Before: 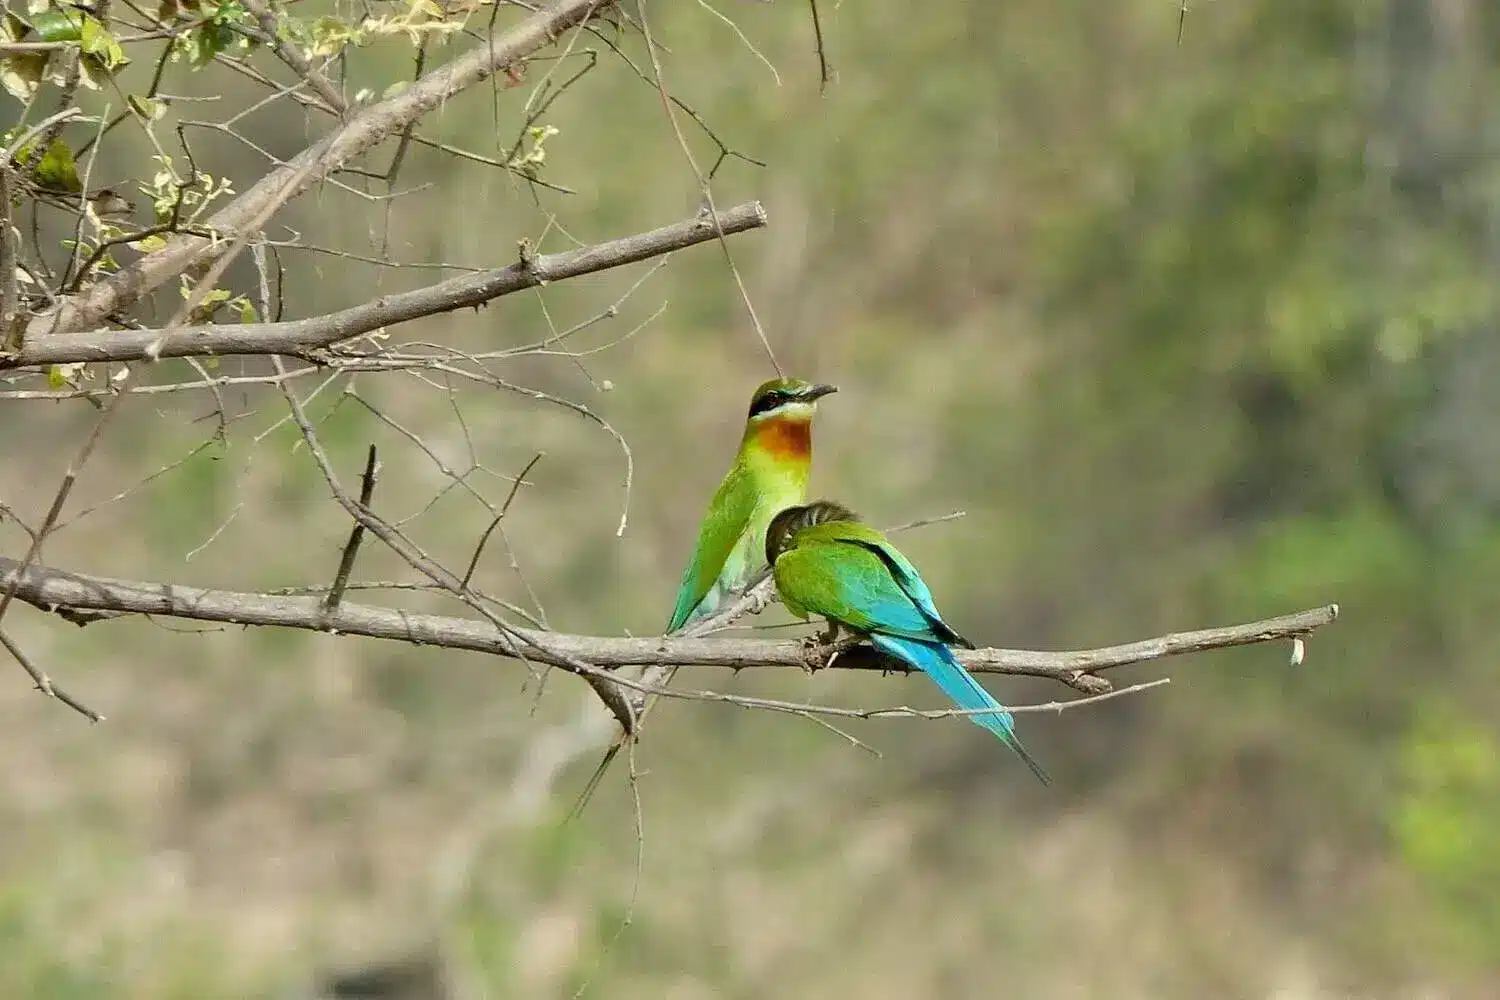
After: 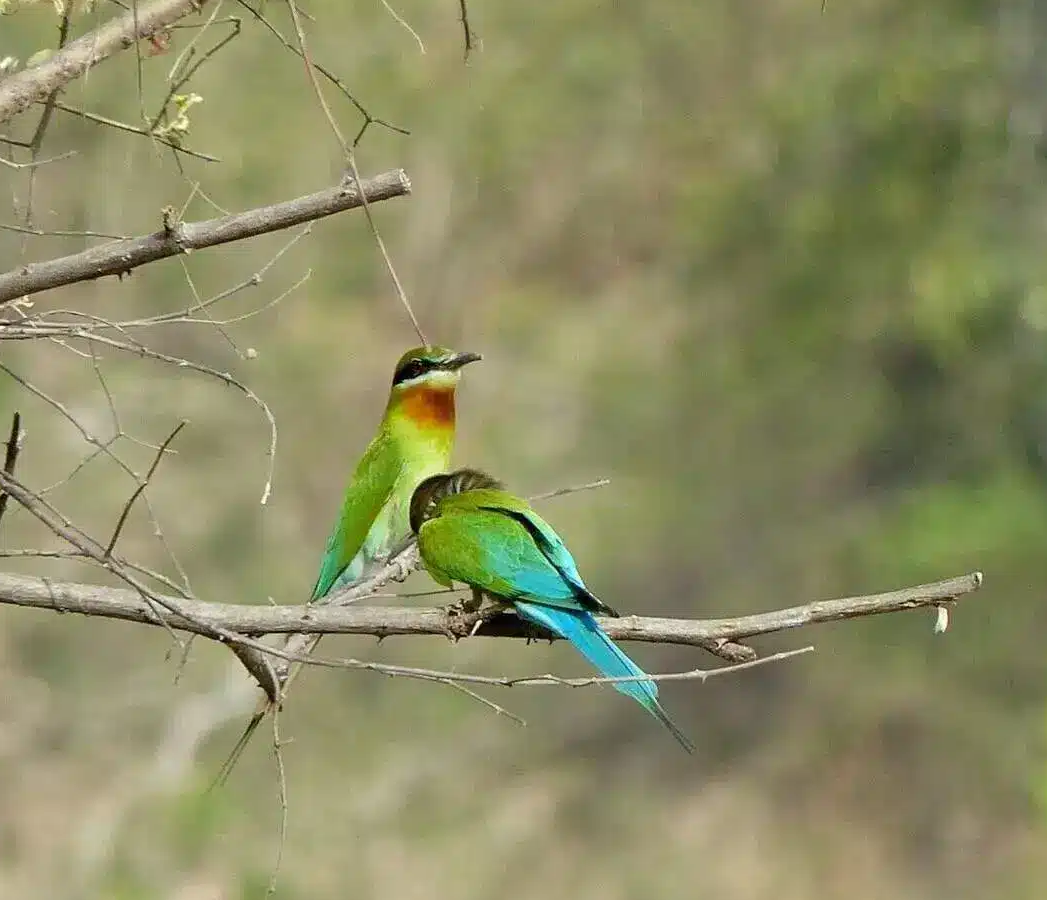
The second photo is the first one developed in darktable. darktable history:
crop and rotate: left 23.797%, top 3.273%, right 6.401%, bottom 6.724%
